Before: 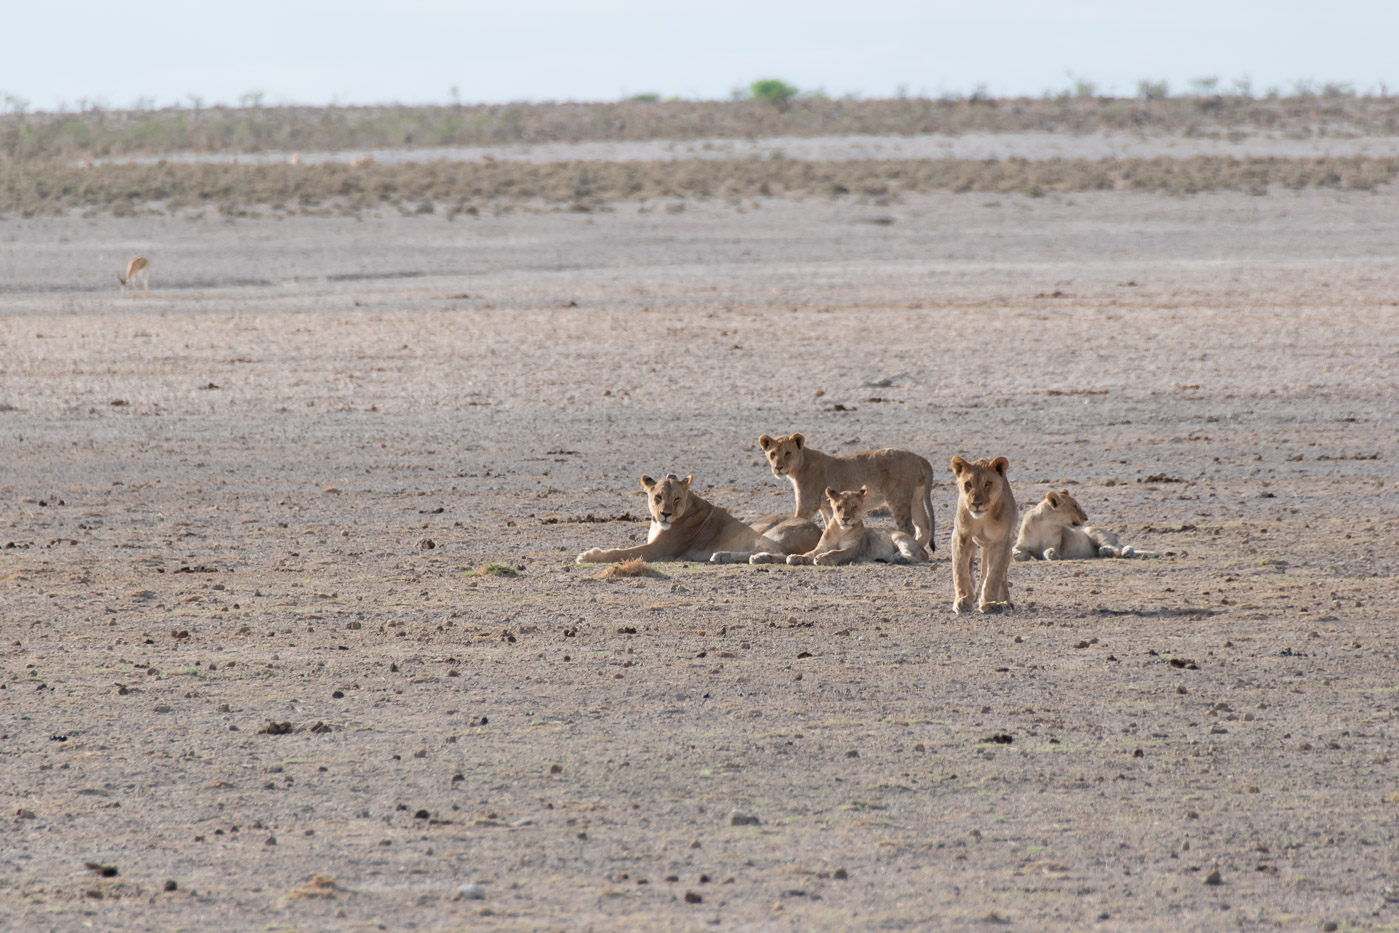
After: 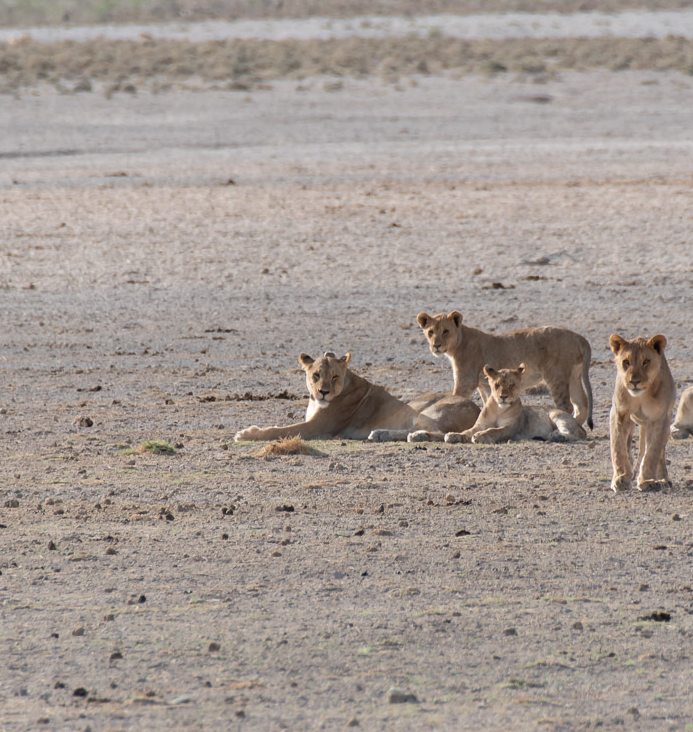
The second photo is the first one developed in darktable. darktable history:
crop and rotate: angle 0.011°, left 24.439%, top 13.089%, right 25.973%, bottom 8.356%
